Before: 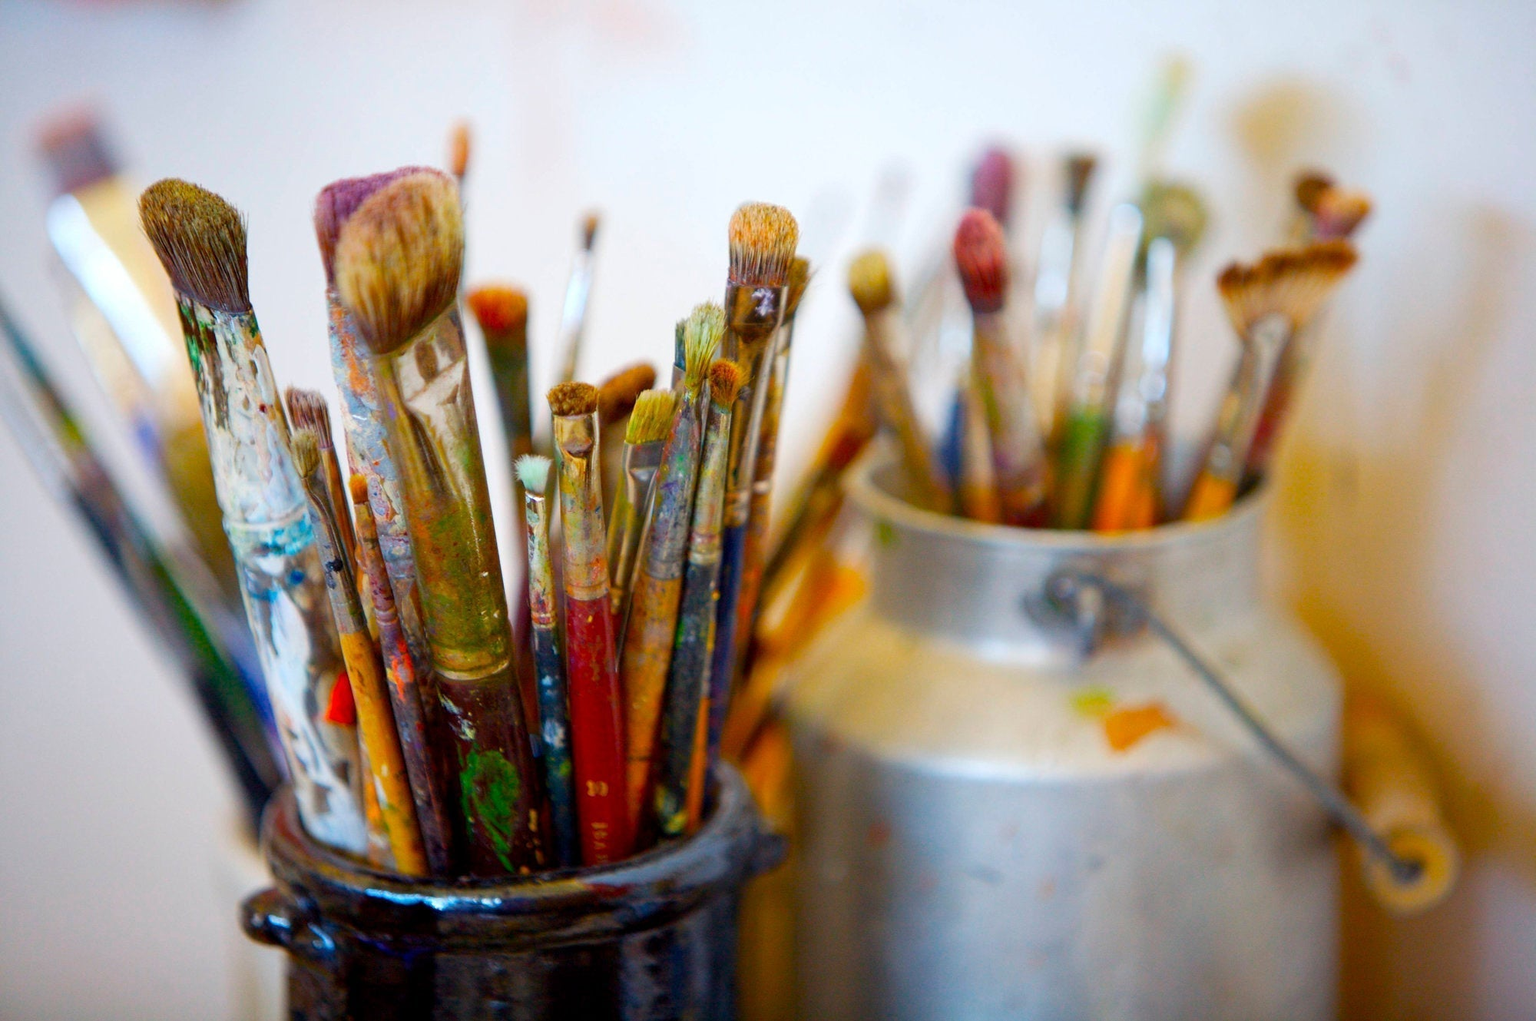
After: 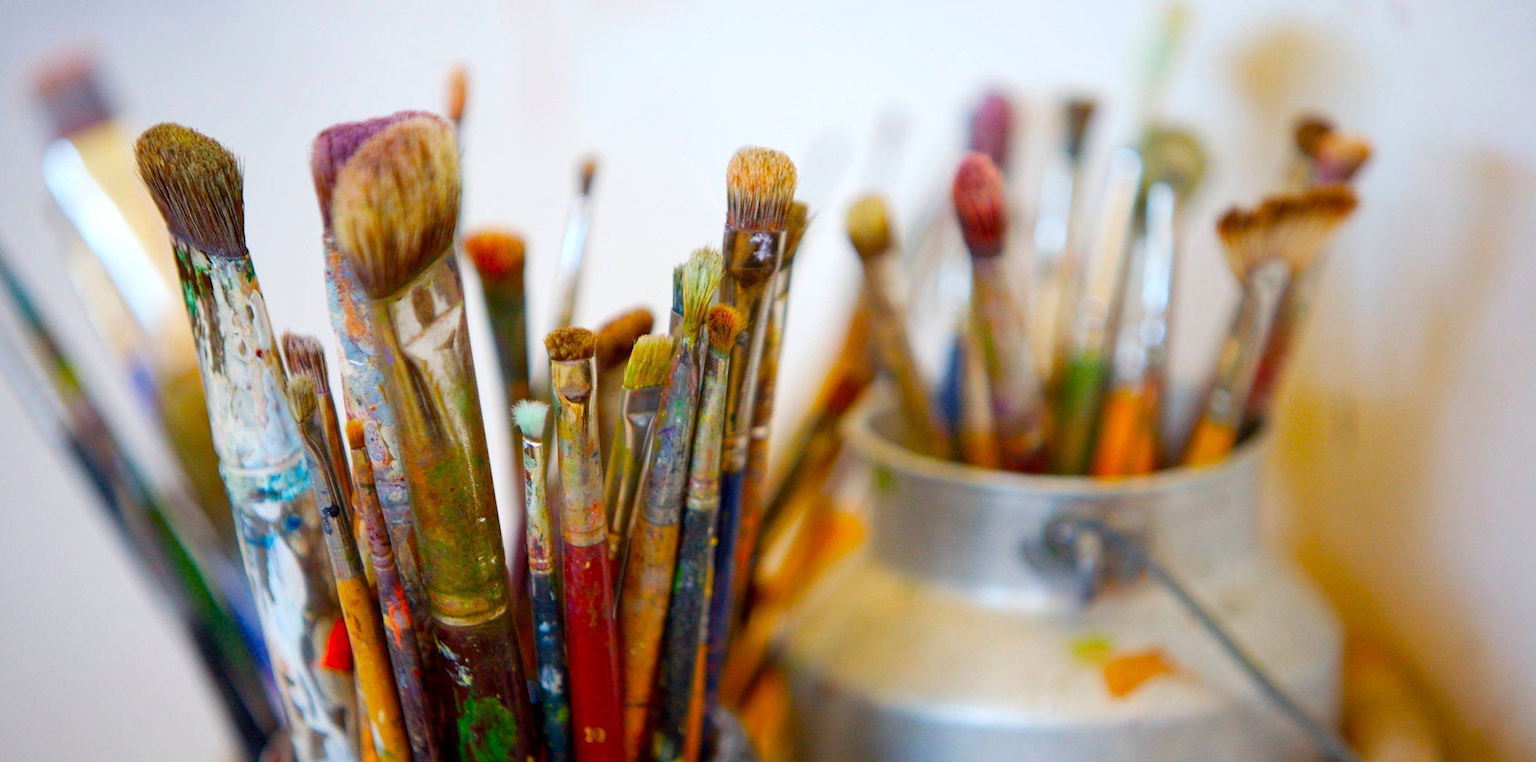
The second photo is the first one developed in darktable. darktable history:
crop: left 0.31%, top 5.534%, bottom 19.927%
